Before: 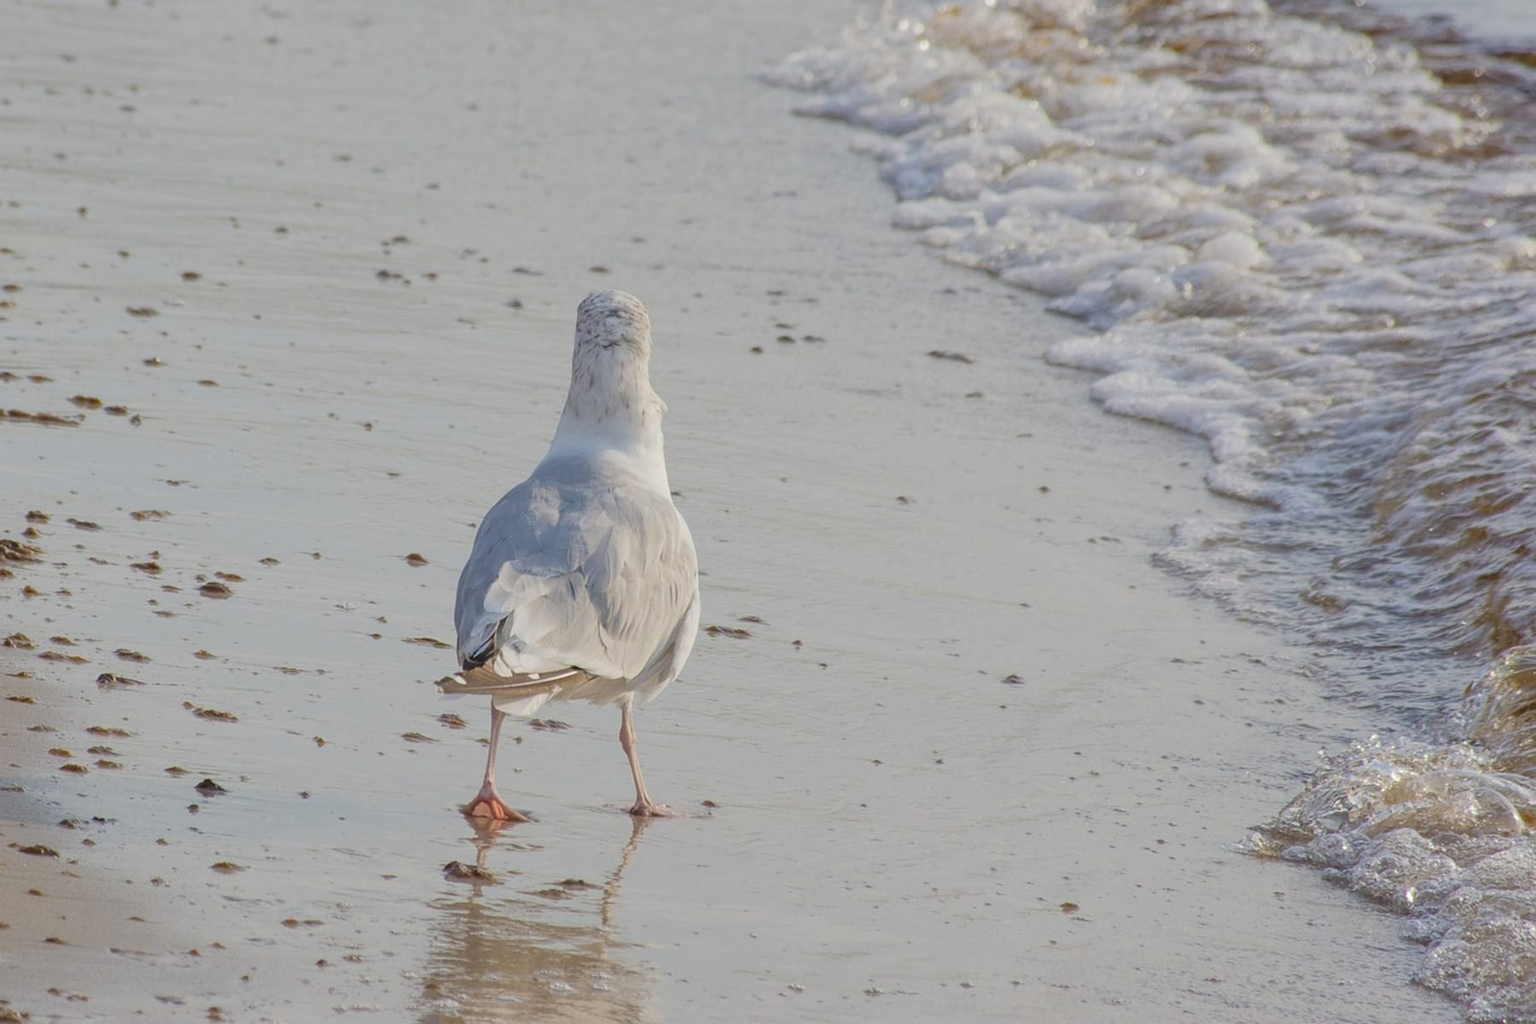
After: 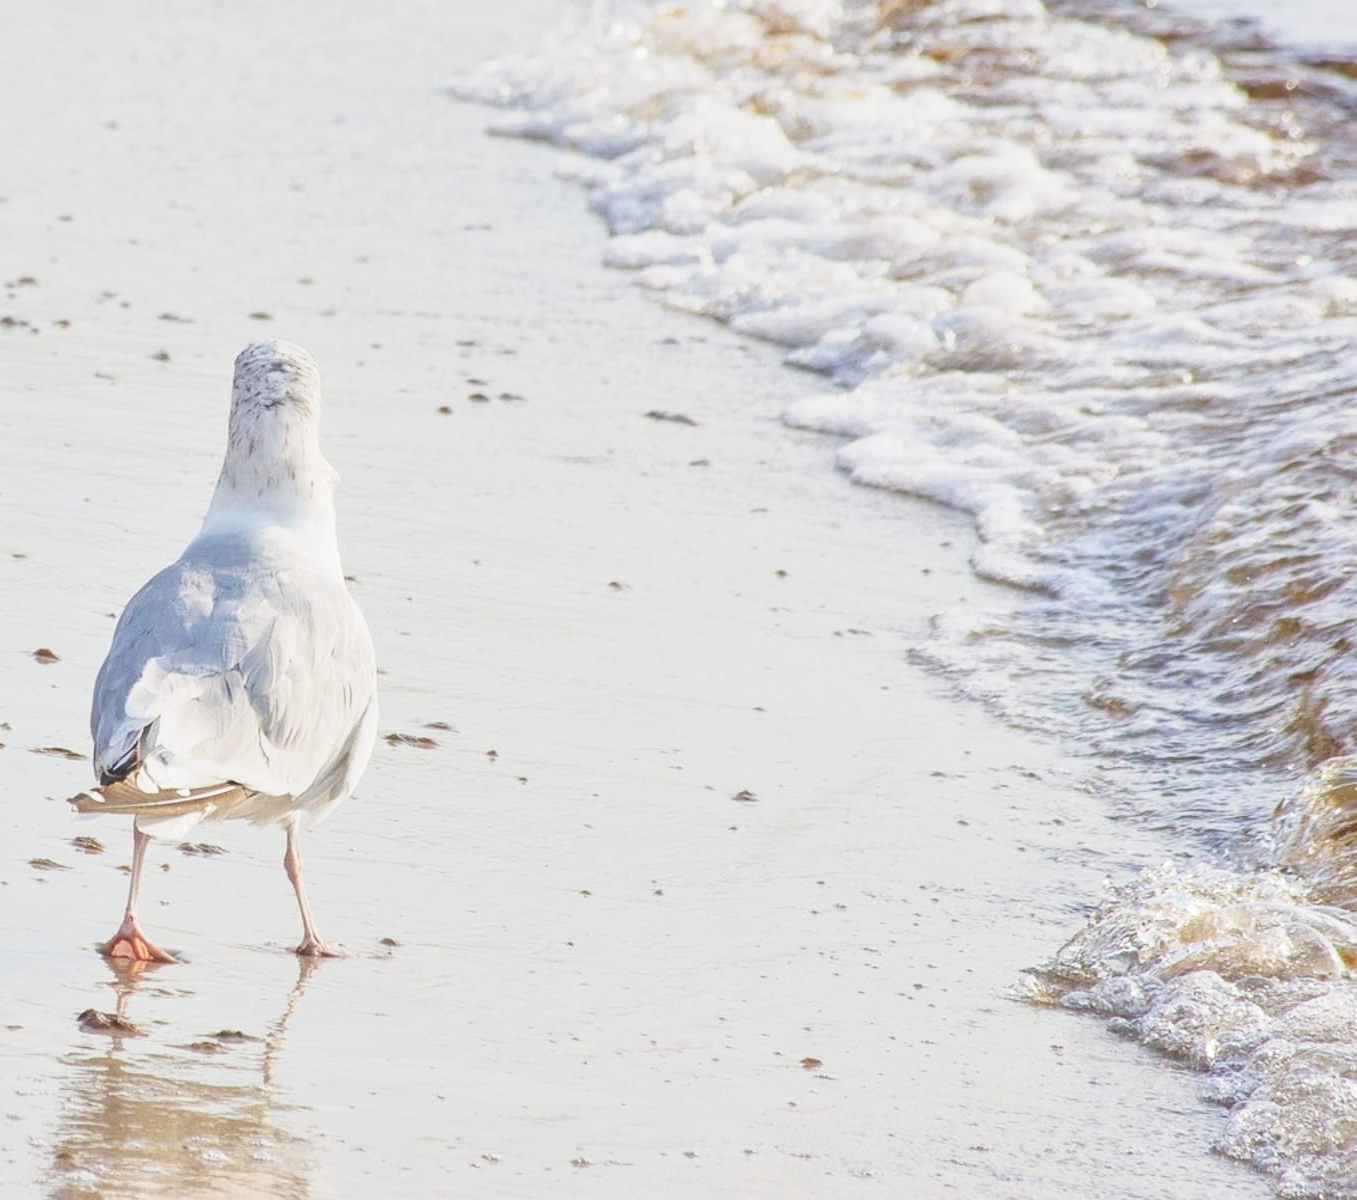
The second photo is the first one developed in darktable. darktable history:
base curve: curves: ch0 [(0, 0) (0.088, 0.125) (0.176, 0.251) (0.354, 0.501) (0.613, 0.749) (1, 0.877)], preserve colors none
crop and rotate: left 24.6%
exposure: black level correction -0.005, exposure 0.622 EV, compensate highlight preservation false
local contrast: mode bilateral grid, contrast 25, coarseness 50, detail 123%, midtone range 0.2
